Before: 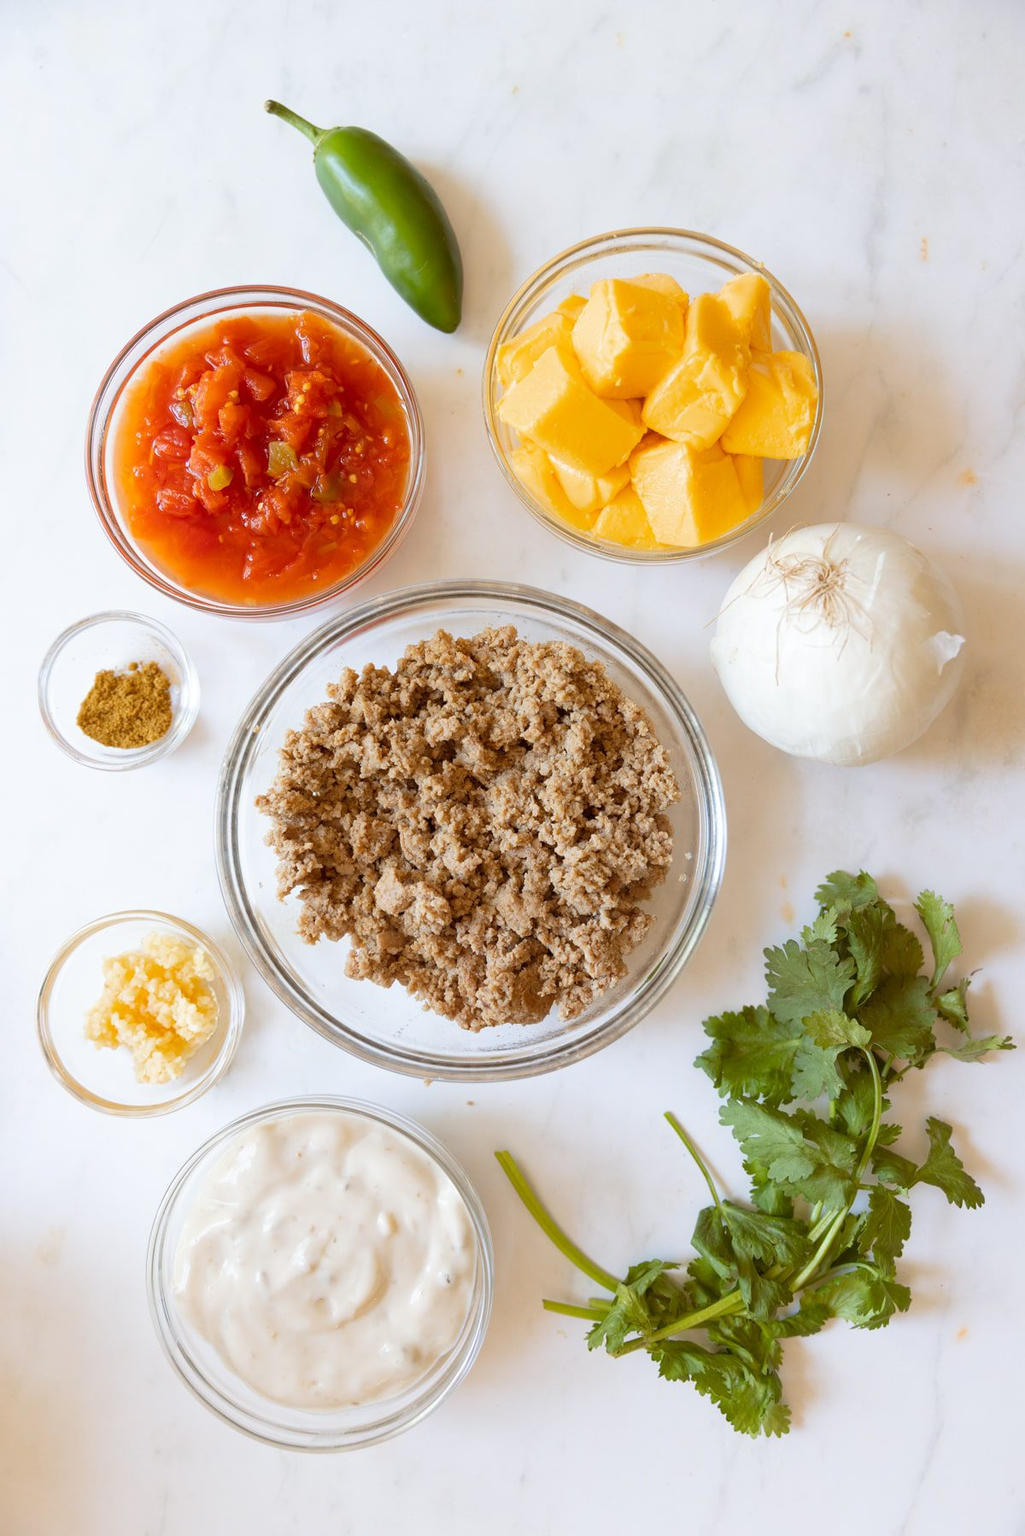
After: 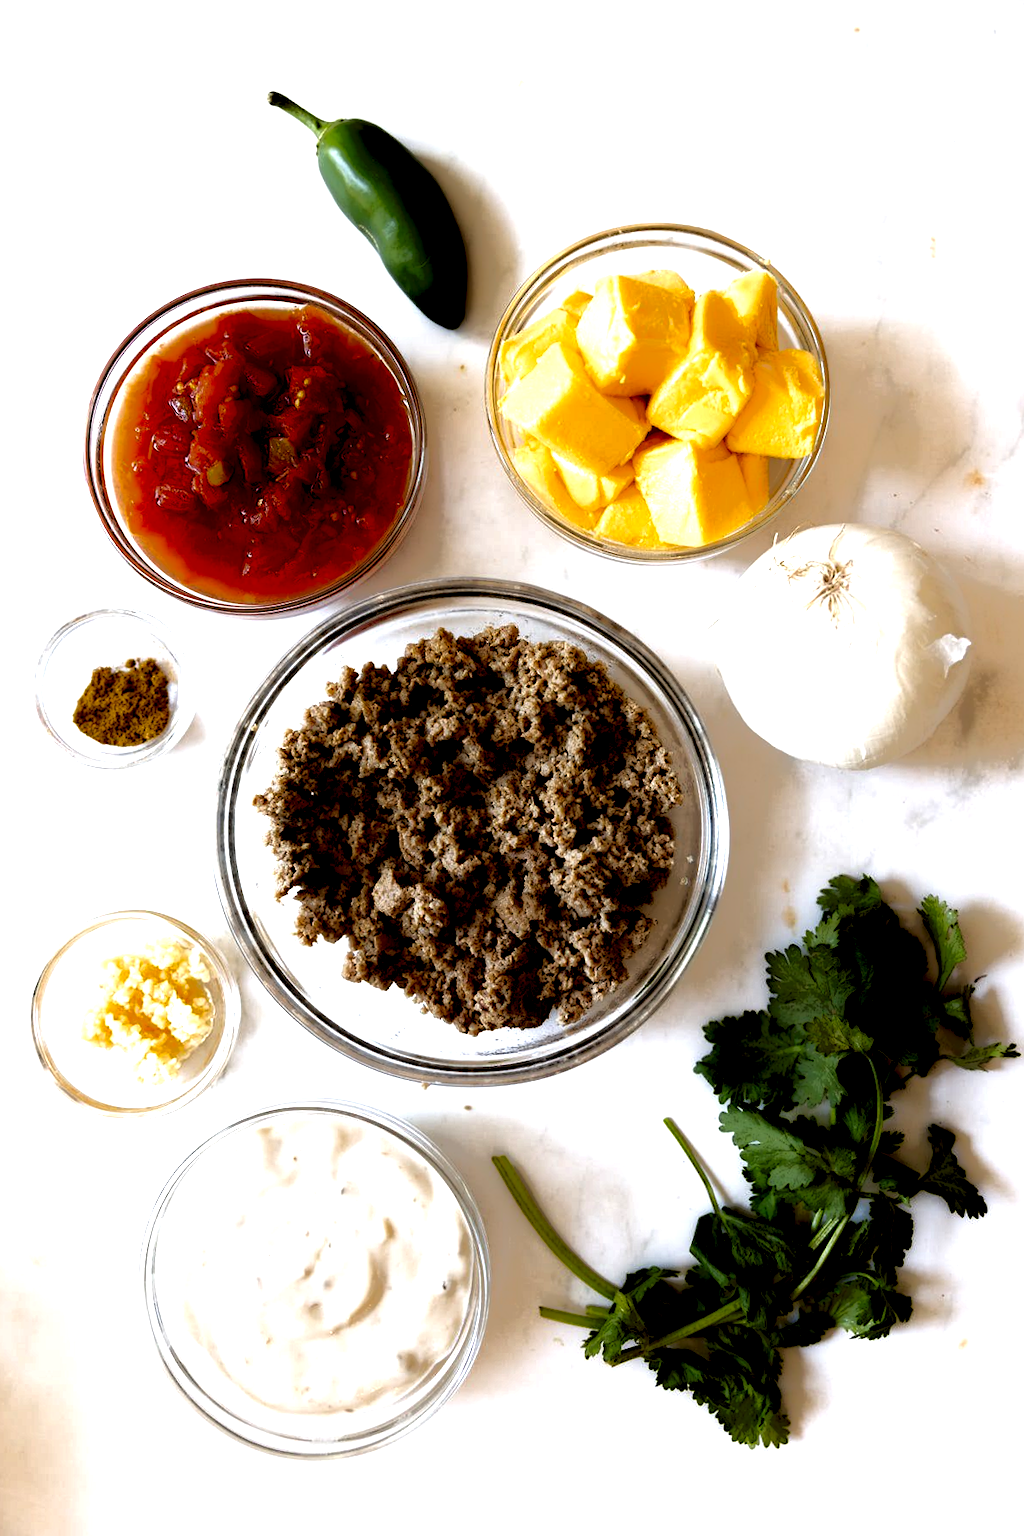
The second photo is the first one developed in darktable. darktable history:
crop and rotate: angle -0.417°
tone equalizer: -8 EV -1.04 EV, -7 EV -1.01 EV, -6 EV -0.838 EV, -5 EV -0.603 EV, -3 EV 0.565 EV, -2 EV 0.864 EV, -1 EV 0.999 EV, +0 EV 1.08 EV, edges refinement/feathering 500, mask exposure compensation -1.57 EV, preserve details no
local contrast: highlights 1%, shadows 212%, detail 164%, midtone range 0.003
